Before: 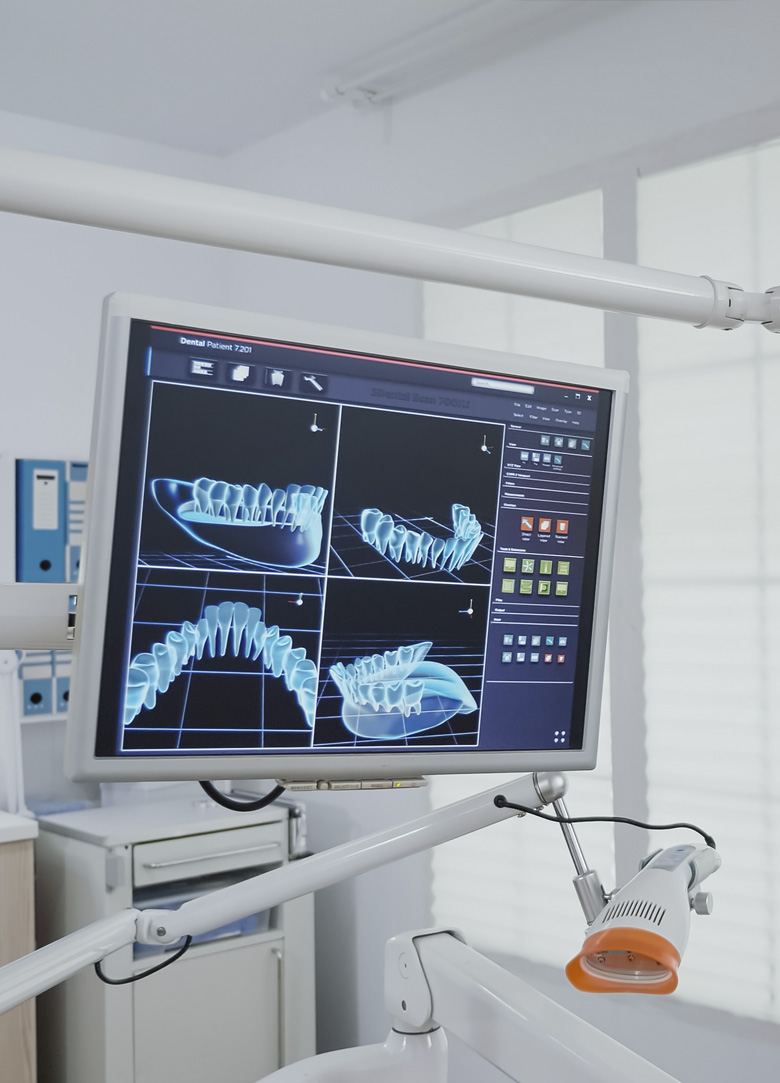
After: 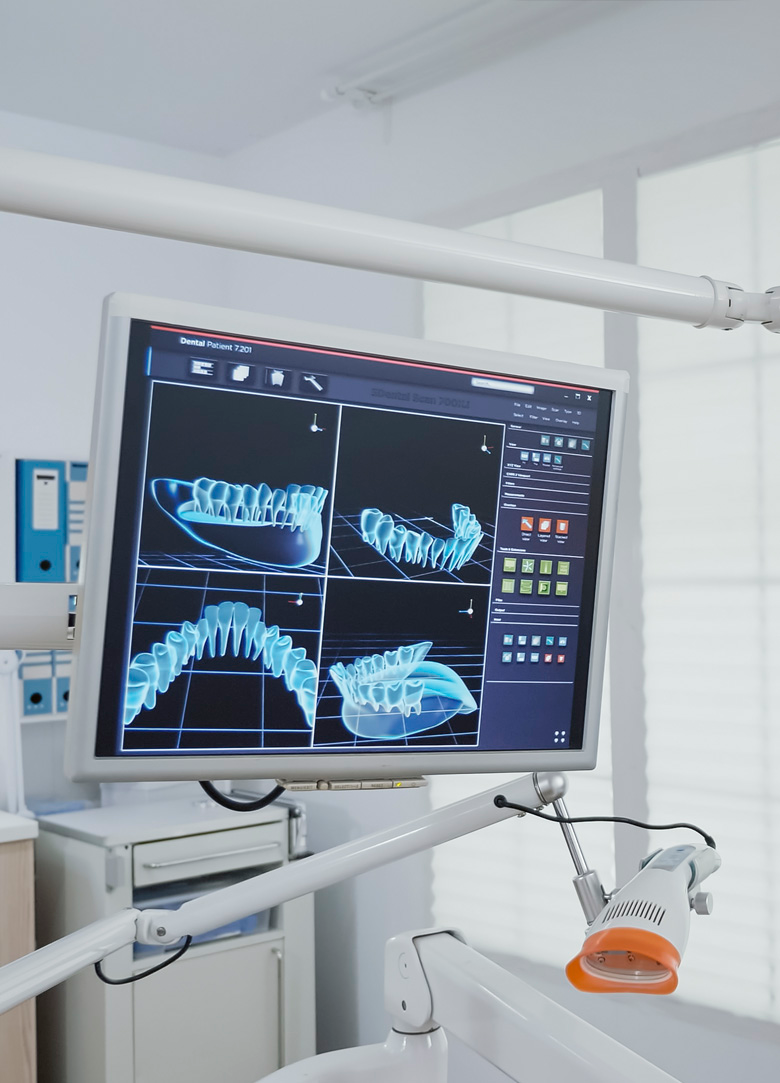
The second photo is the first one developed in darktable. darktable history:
exposure: exposure 0.078 EV, compensate exposure bias true, compensate highlight preservation false
